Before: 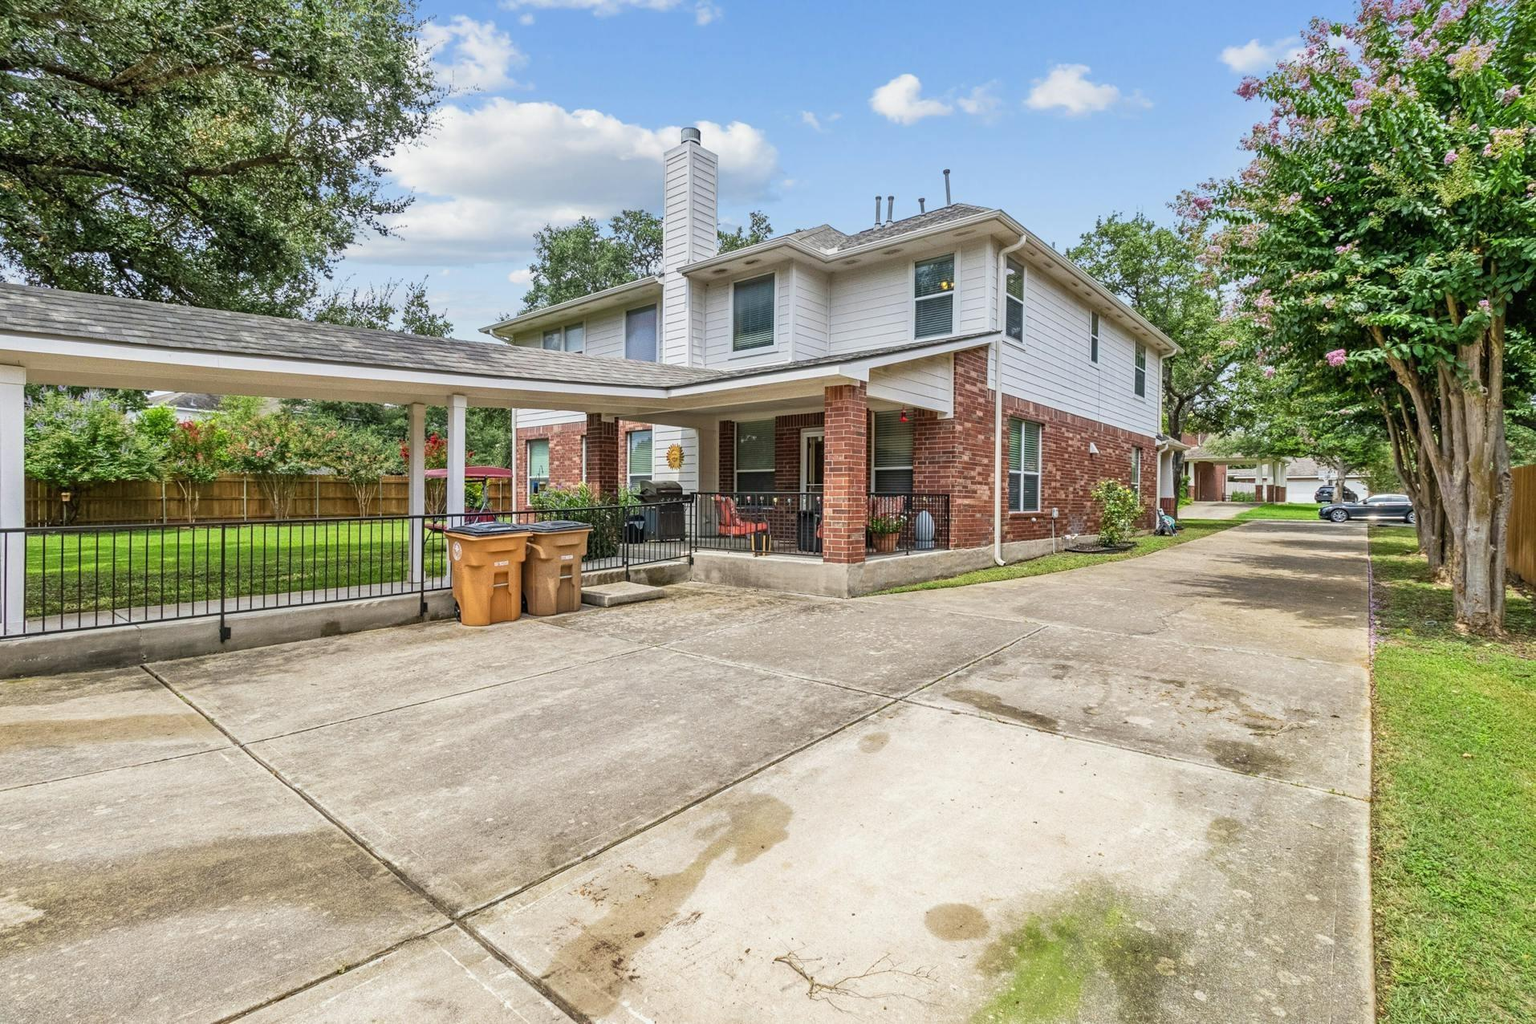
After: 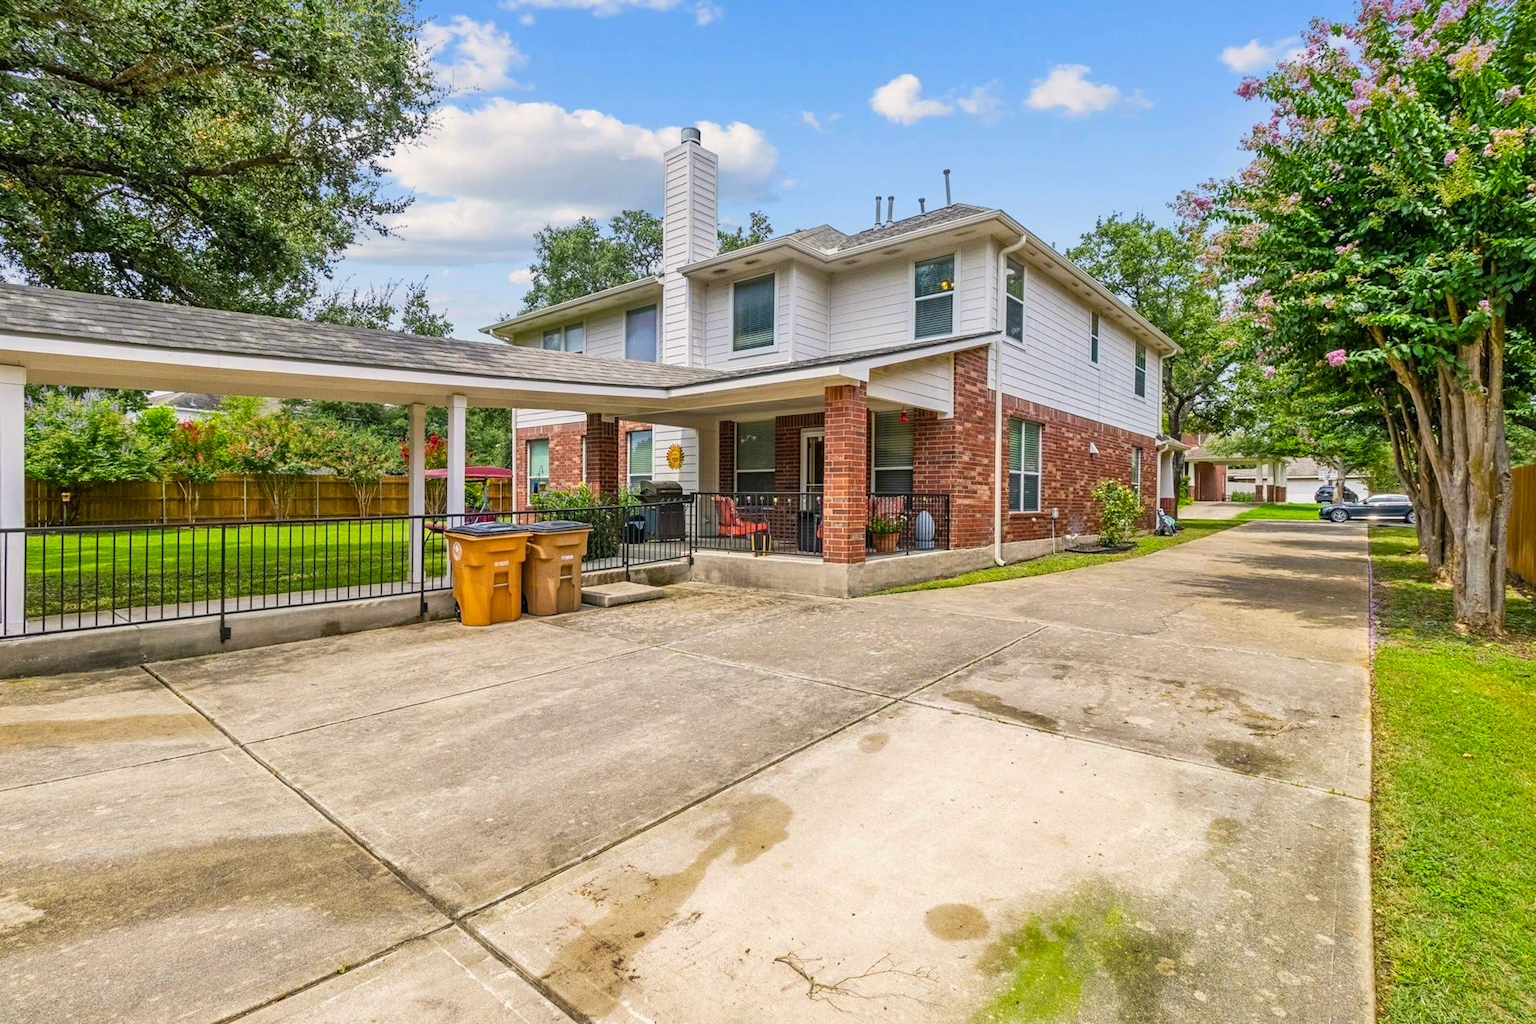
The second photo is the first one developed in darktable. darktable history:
color balance rgb: highlights gain › chroma 1.006%, highlights gain › hue 52.13°, perceptual saturation grading › global saturation 24.956%, global vibrance 20%
